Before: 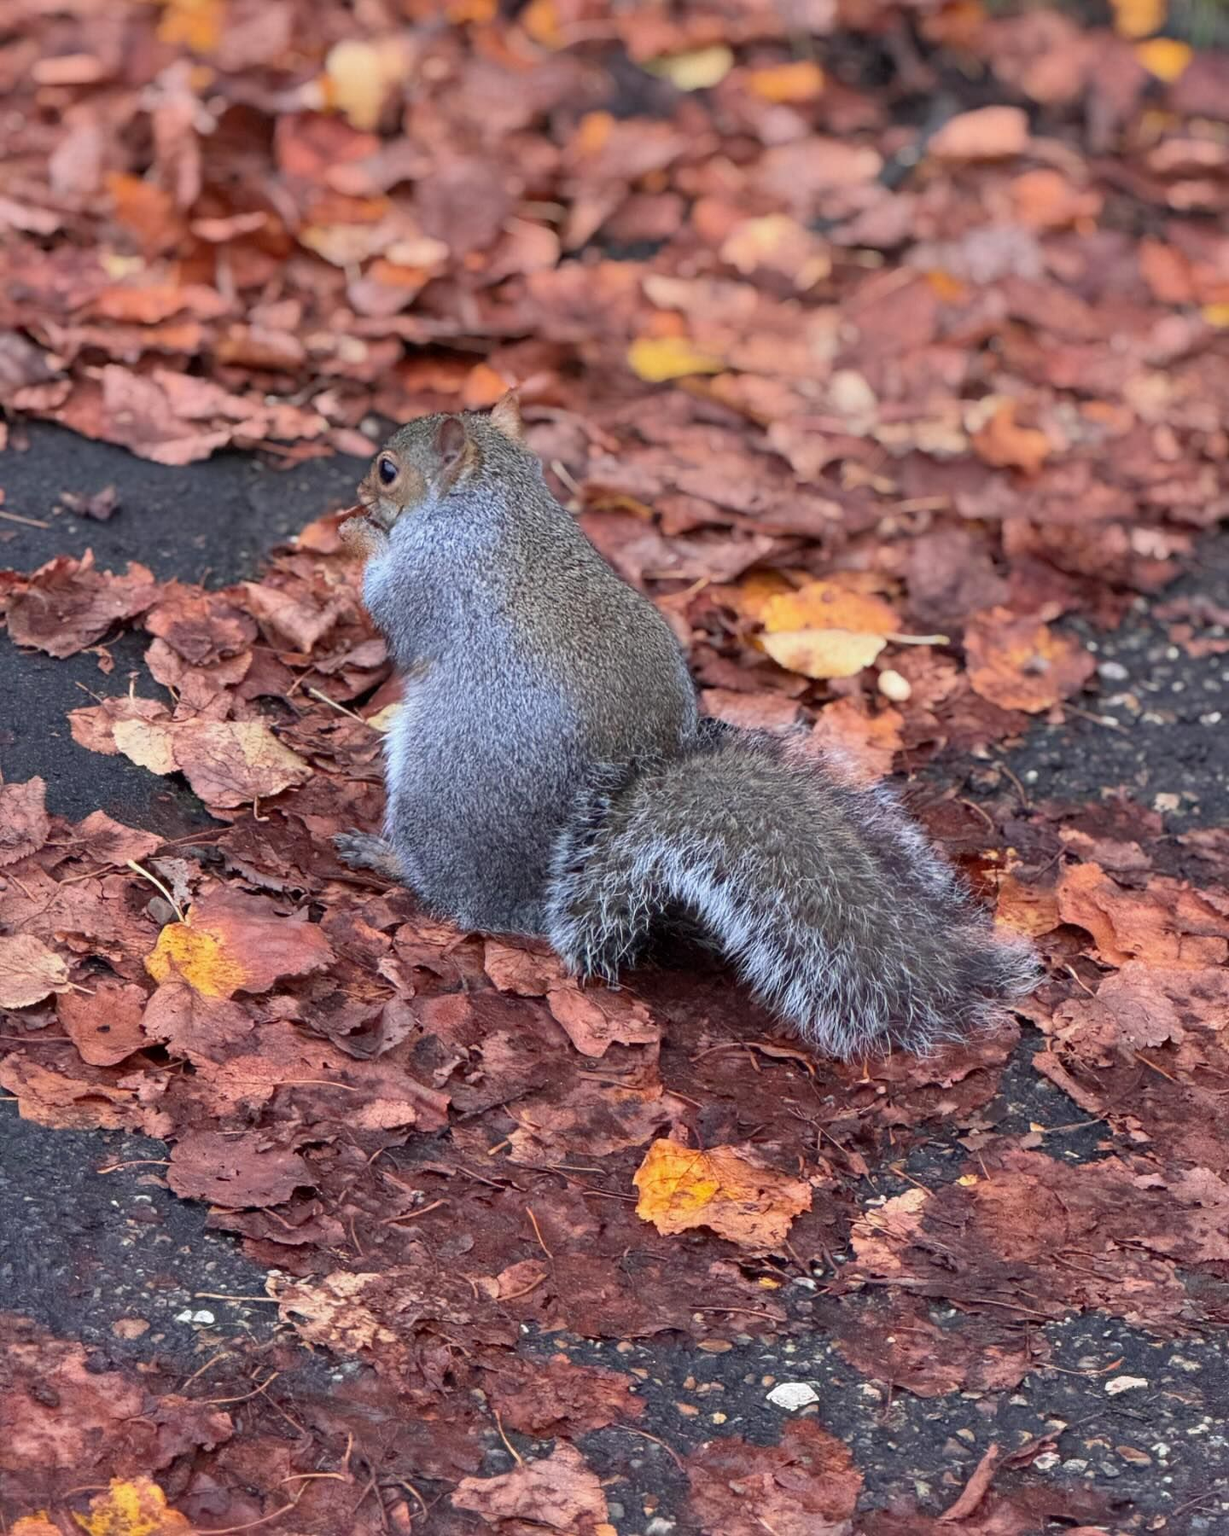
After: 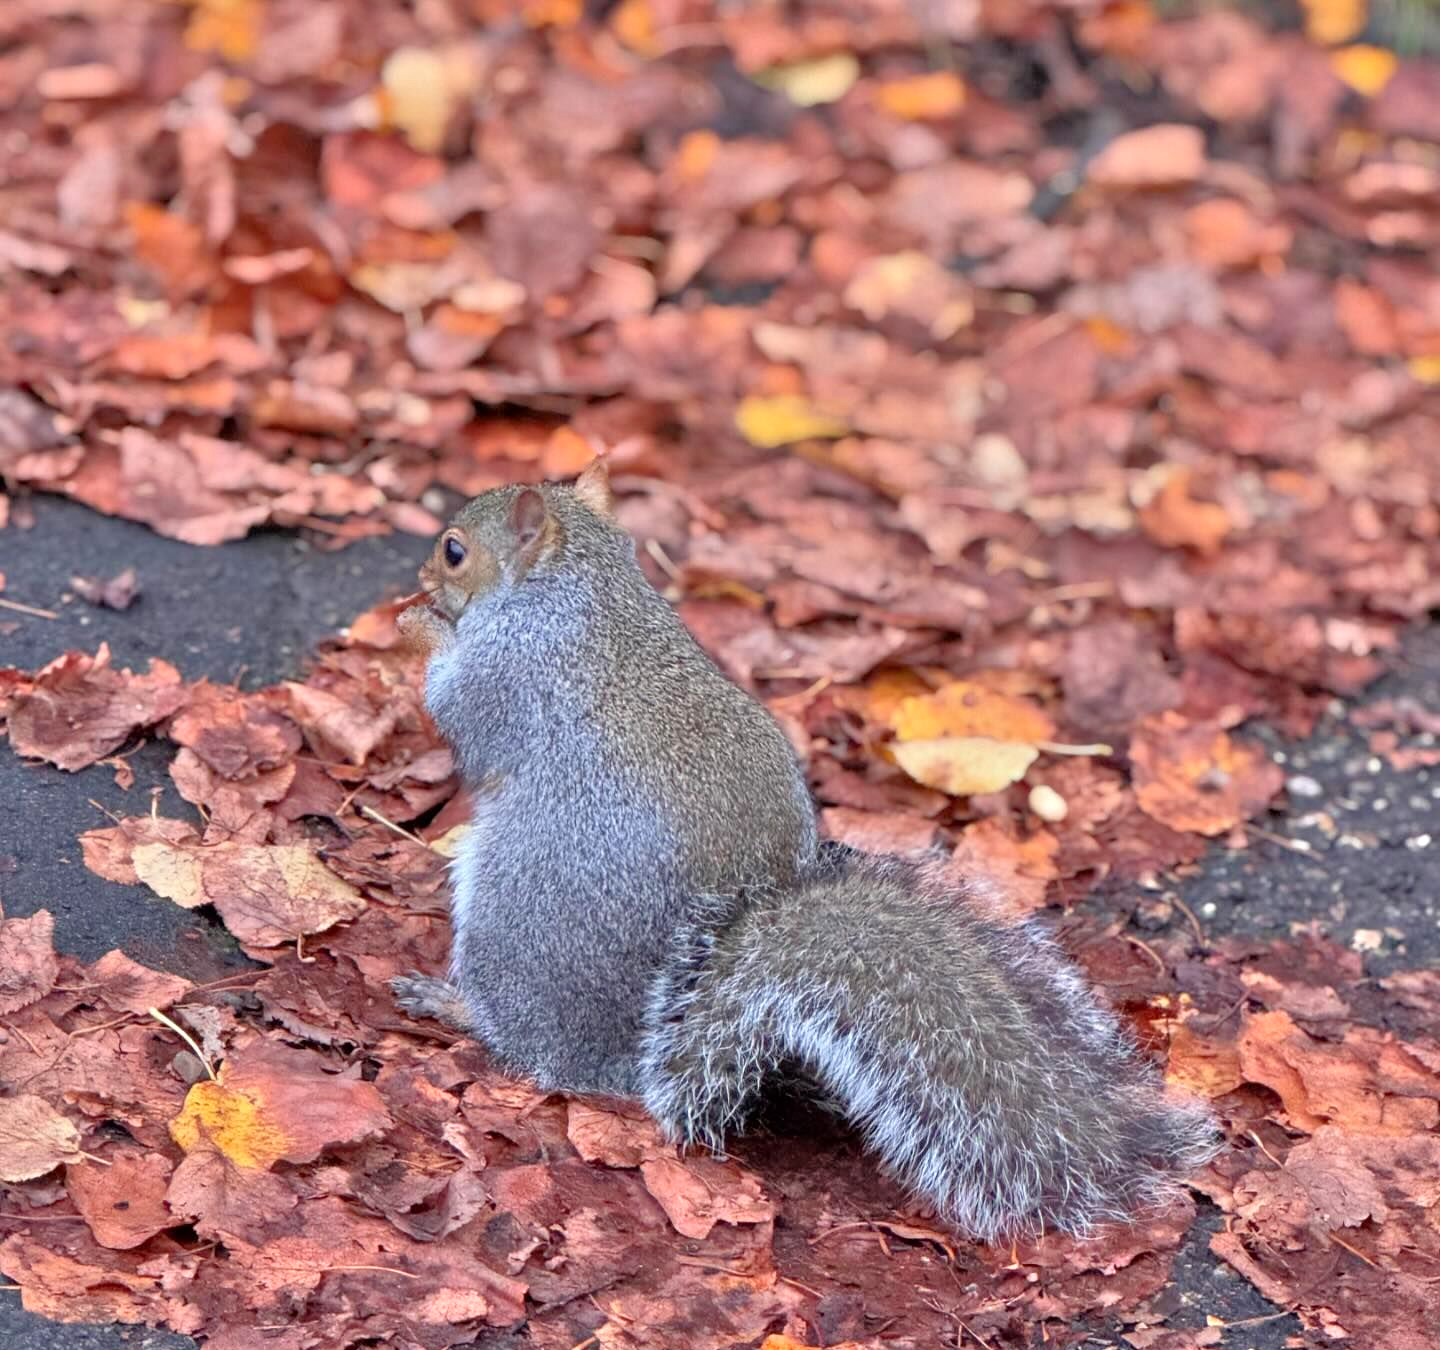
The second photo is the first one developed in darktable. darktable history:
contrast brightness saturation: contrast 0.03, brightness -0.04
crop: bottom 24.988%
tone equalizer: -7 EV 0.15 EV, -6 EV 0.6 EV, -5 EV 1.15 EV, -4 EV 1.33 EV, -3 EV 1.15 EV, -2 EV 0.6 EV, -1 EV 0.15 EV, mask exposure compensation -0.5 EV
